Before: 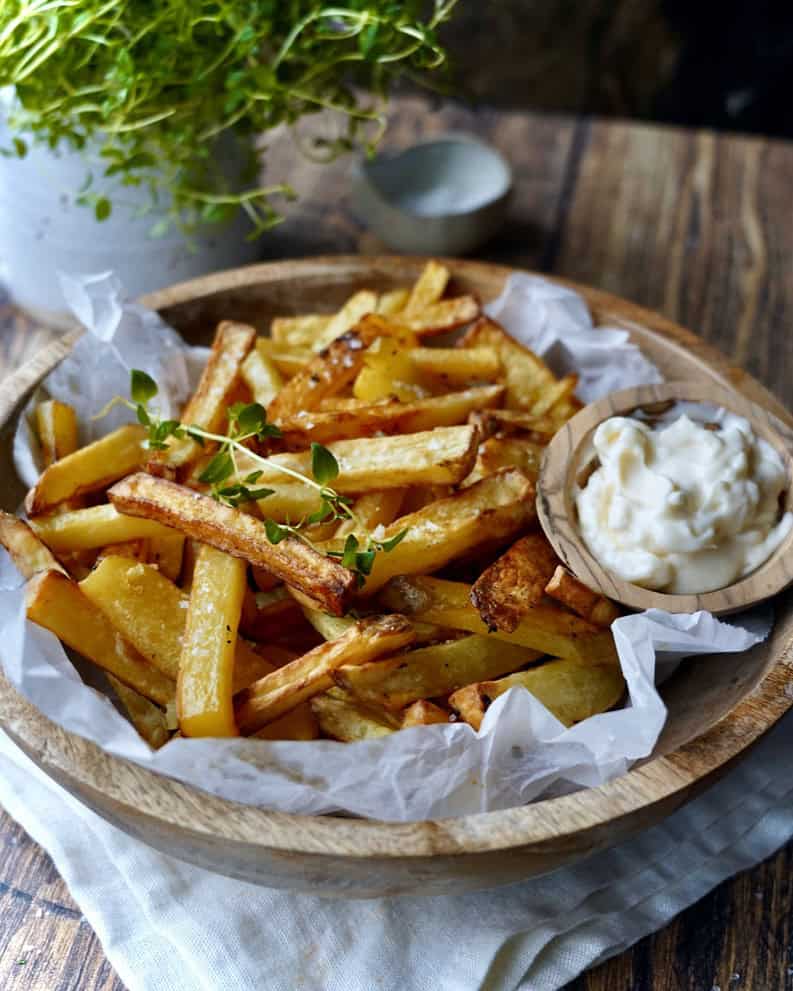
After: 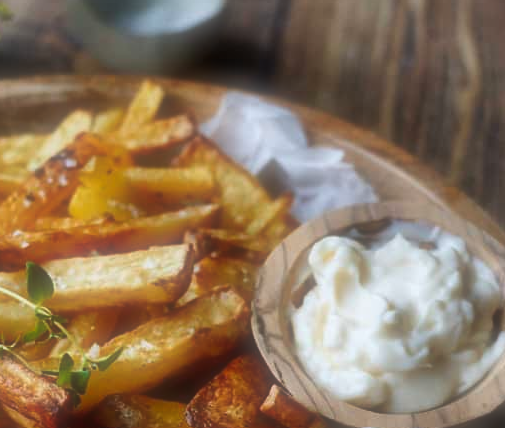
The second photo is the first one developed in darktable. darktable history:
soften: size 60.24%, saturation 65.46%, brightness 0.506 EV, mix 25.7%
crop: left 36.005%, top 18.293%, right 0.31%, bottom 38.444%
